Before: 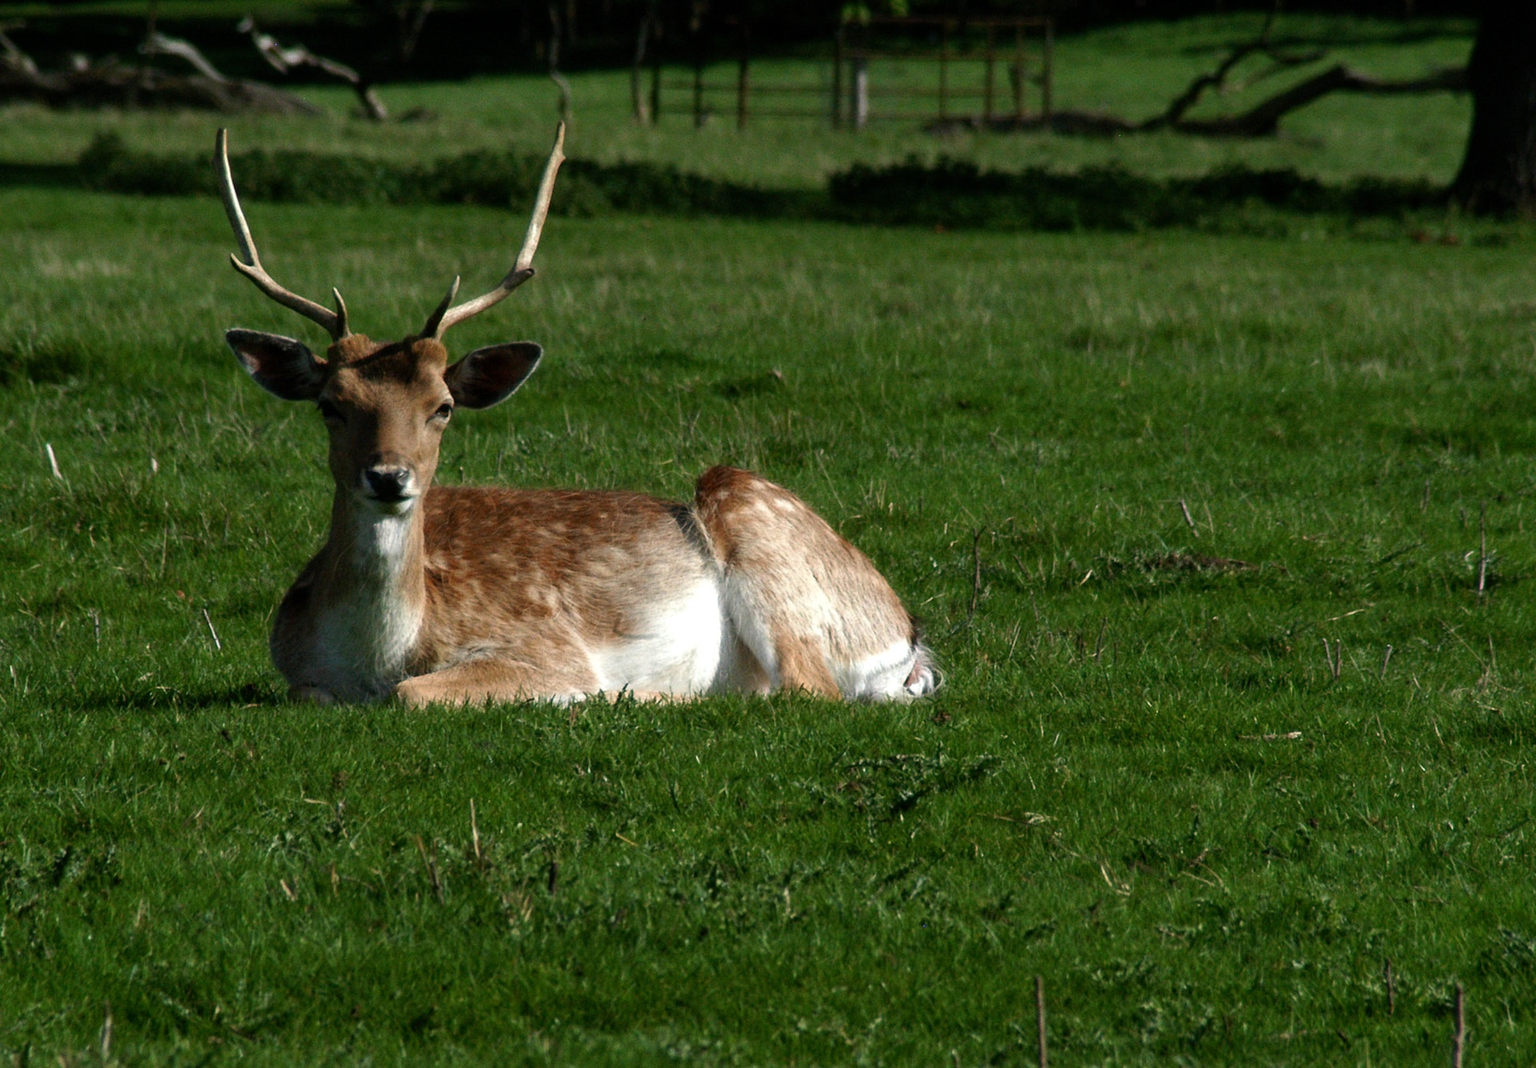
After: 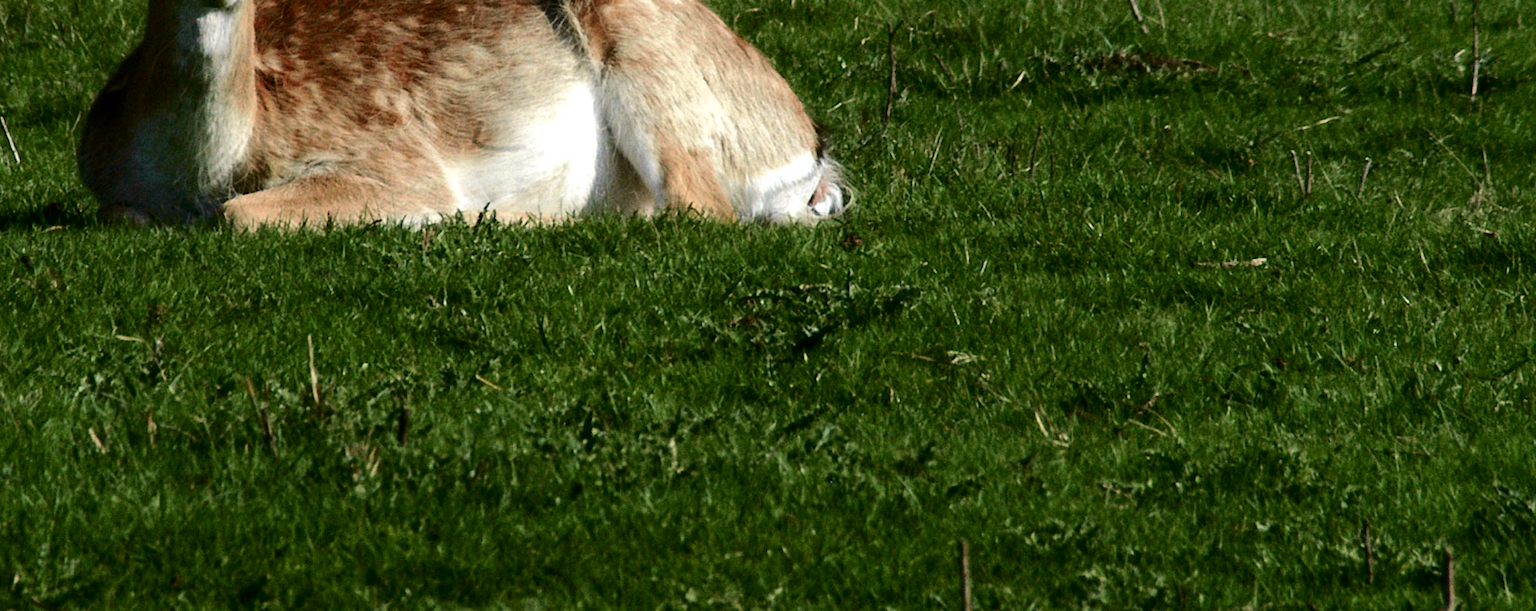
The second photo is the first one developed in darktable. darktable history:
crop and rotate: left 13.241%, top 47.618%, bottom 2.713%
tone curve: curves: ch0 [(0.003, 0) (0.066, 0.031) (0.16, 0.089) (0.269, 0.218) (0.395, 0.408) (0.517, 0.56) (0.684, 0.734) (0.791, 0.814) (1, 1)]; ch1 [(0, 0) (0.164, 0.115) (0.337, 0.332) (0.39, 0.398) (0.464, 0.461) (0.501, 0.5) (0.507, 0.5) (0.534, 0.532) (0.577, 0.59) (0.652, 0.681) (0.733, 0.764) (0.819, 0.823) (1, 1)]; ch2 [(0, 0) (0.337, 0.382) (0.464, 0.476) (0.501, 0.5) (0.527, 0.54) (0.551, 0.565) (0.628, 0.632) (0.689, 0.686) (1, 1)], color space Lab, independent channels, preserve colors none
